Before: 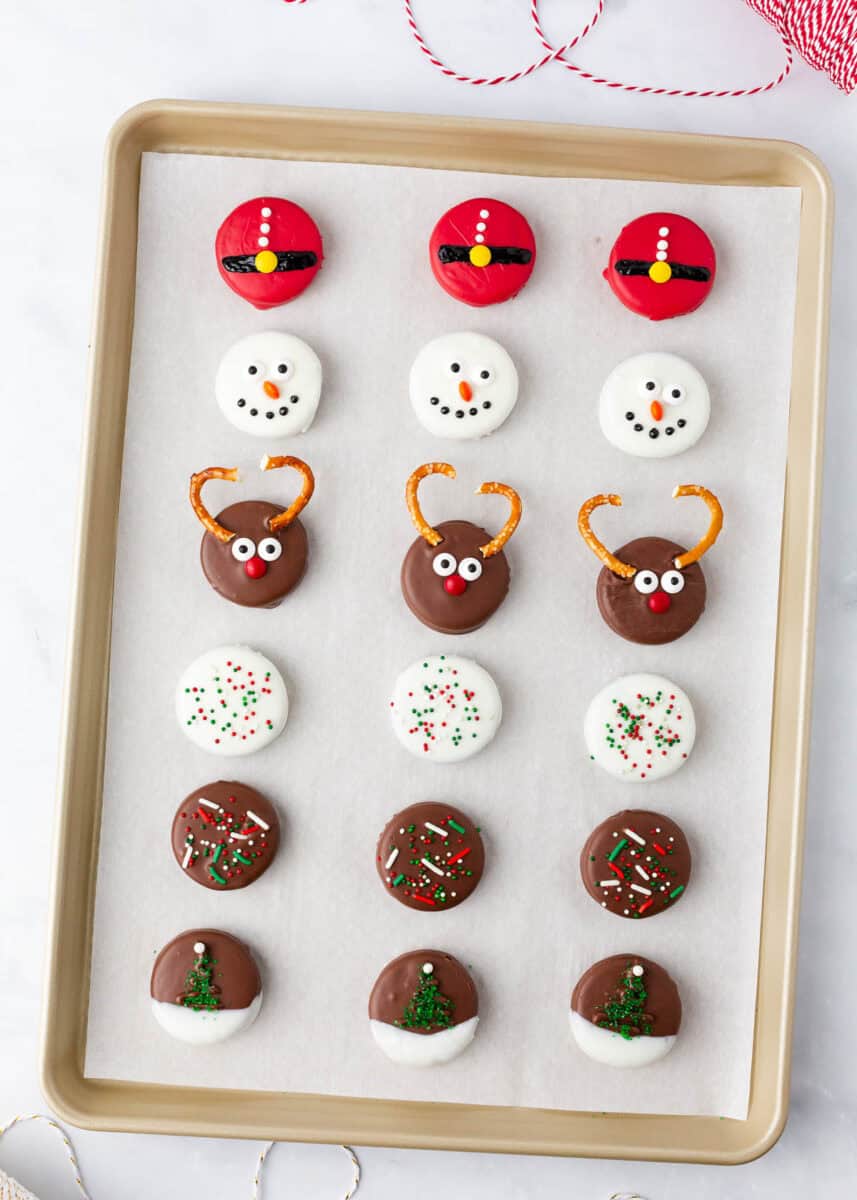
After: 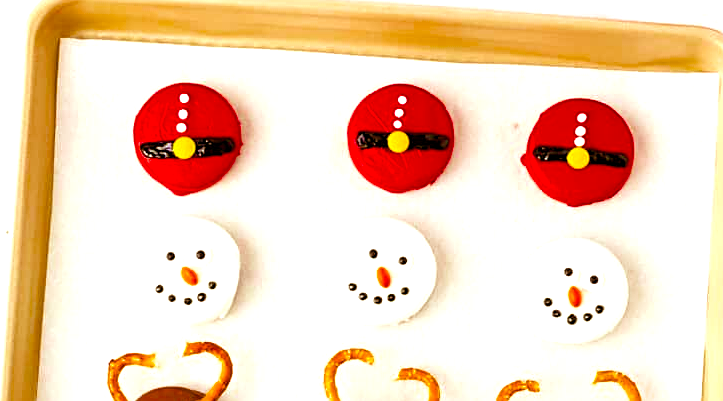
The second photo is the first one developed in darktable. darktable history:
sharpen: on, module defaults
color balance rgb: shadows lift › chroma 4.421%, shadows lift › hue 26.54°, power › luminance 9.927%, power › chroma 2.802%, power › hue 59.35°, perceptual saturation grading › global saturation 29.457%, perceptual brilliance grading › global brilliance 12.336%, global vibrance 10.588%, saturation formula JzAzBz (2021)
crop and rotate: left 9.652%, top 9.518%, right 5.965%, bottom 57.041%
exposure: black level correction 0.001, compensate exposure bias true, compensate highlight preservation false
tone equalizer: -8 EV -0.384 EV, -7 EV -0.361 EV, -6 EV -0.352 EV, -5 EV -0.201 EV, -3 EV 0.237 EV, -2 EV 0.354 EV, -1 EV 0.404 EV, +0 EV 0.44 EV
velvia: on, module defaults
